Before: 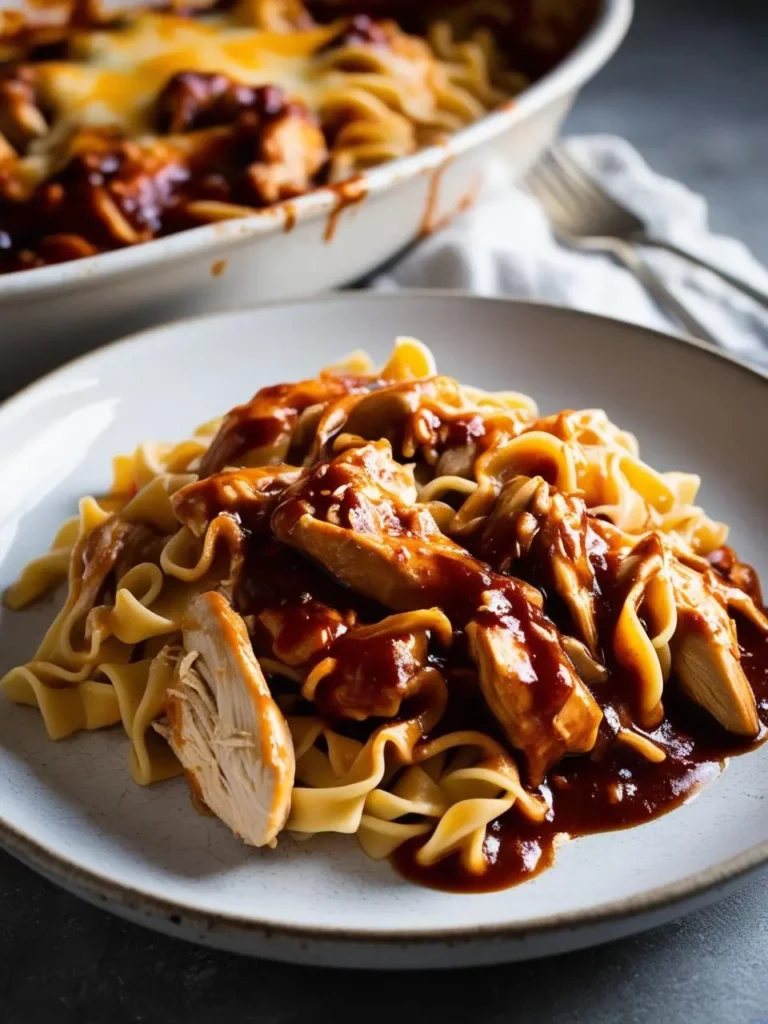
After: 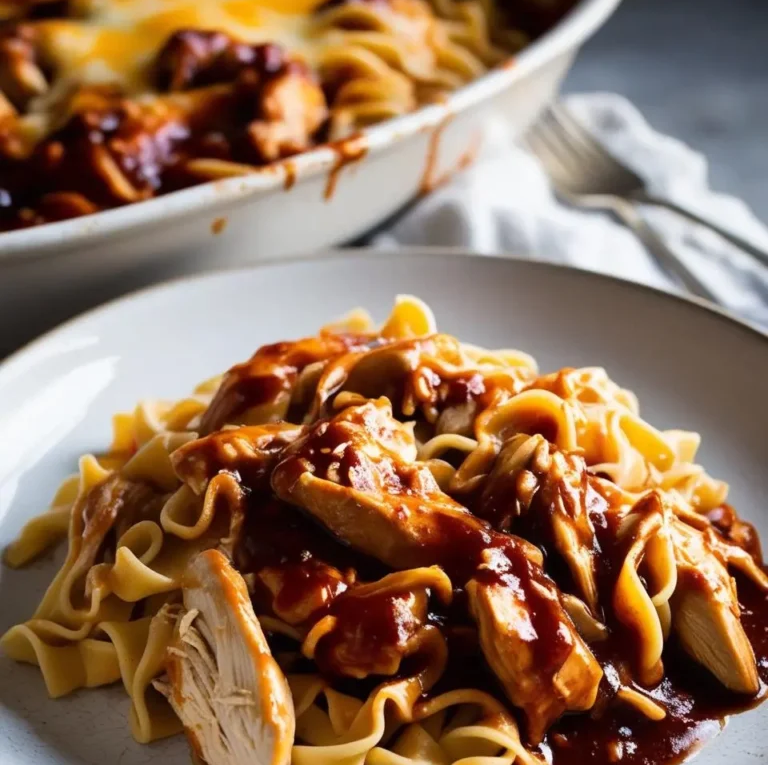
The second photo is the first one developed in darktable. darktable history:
crop: top 4.124%, bottom 21.148%
